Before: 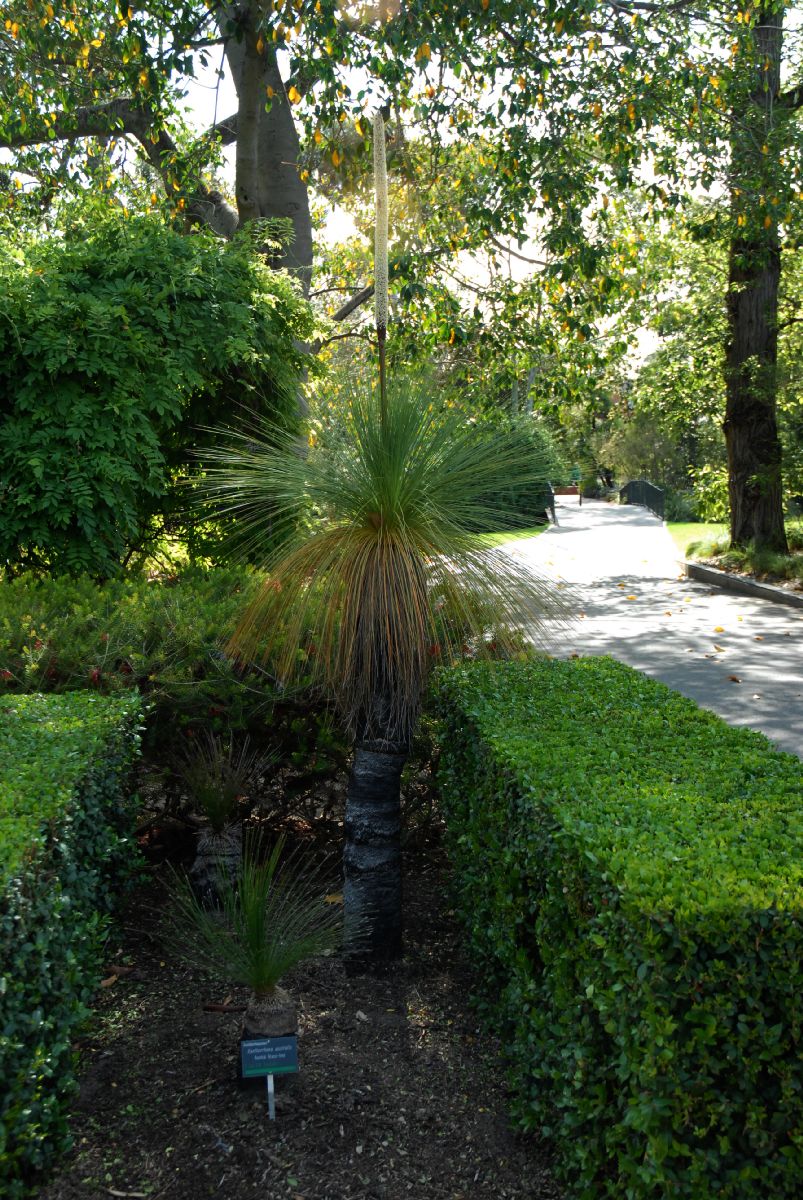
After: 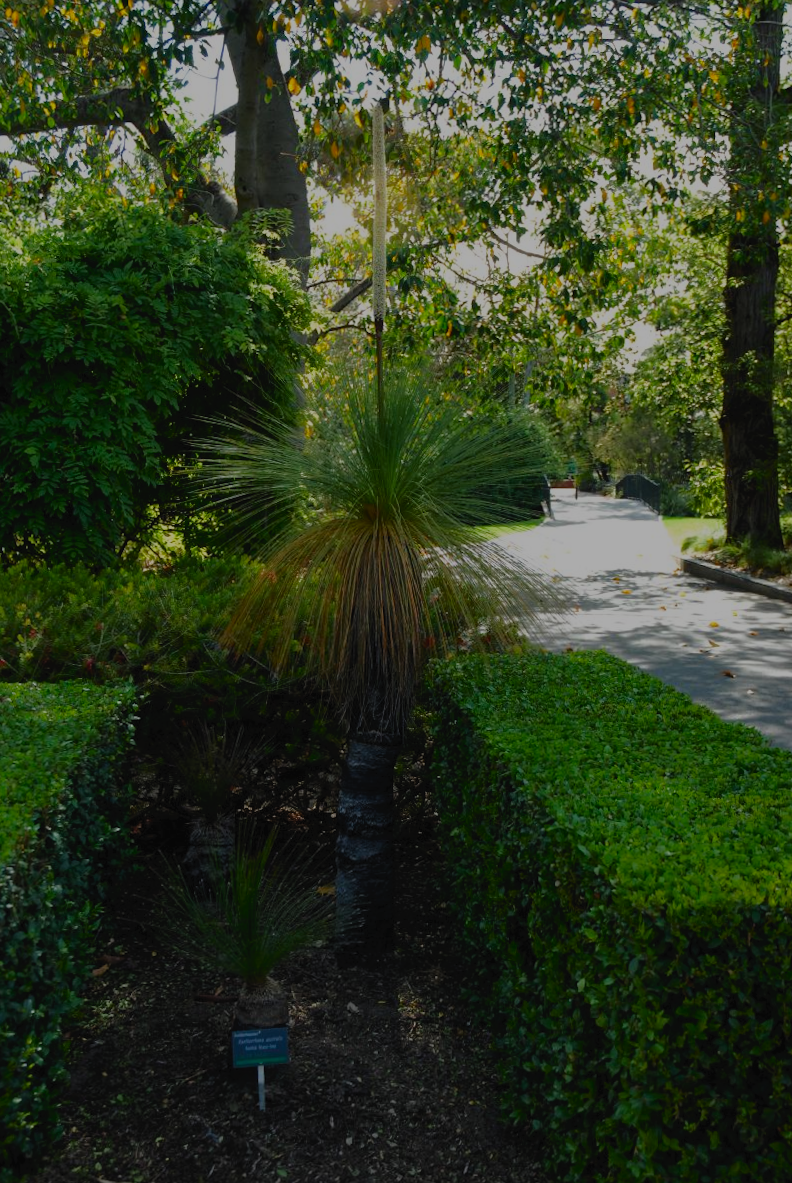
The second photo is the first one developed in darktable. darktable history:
filmic rgb: black relative exposure -7.65 EV, white relative exposure 4.56 EV, hardness 3.61
crop and rotate: angle -0.53°
tone curve: curves: ch0 [(0, 0) (0.003, 0.029) (0.011, 0.034) (0.025, 0.044) (0.044, 0.057) (0.069, 0.07) (0.1, 0.084) (0.136, 0.104) (0.177, 0.127) (0.224, 0.156) (0.277, 0.192) (0.335, 0.236) (0.399, 0.284) (0.468, 0.339) (0.543, 0.393) (0.623, 0.454) (0.709, 0.541) (0.801, 0.65) (0.898, 0.766) (1, 1)], color space Lab, independent channels, preserve colors none
